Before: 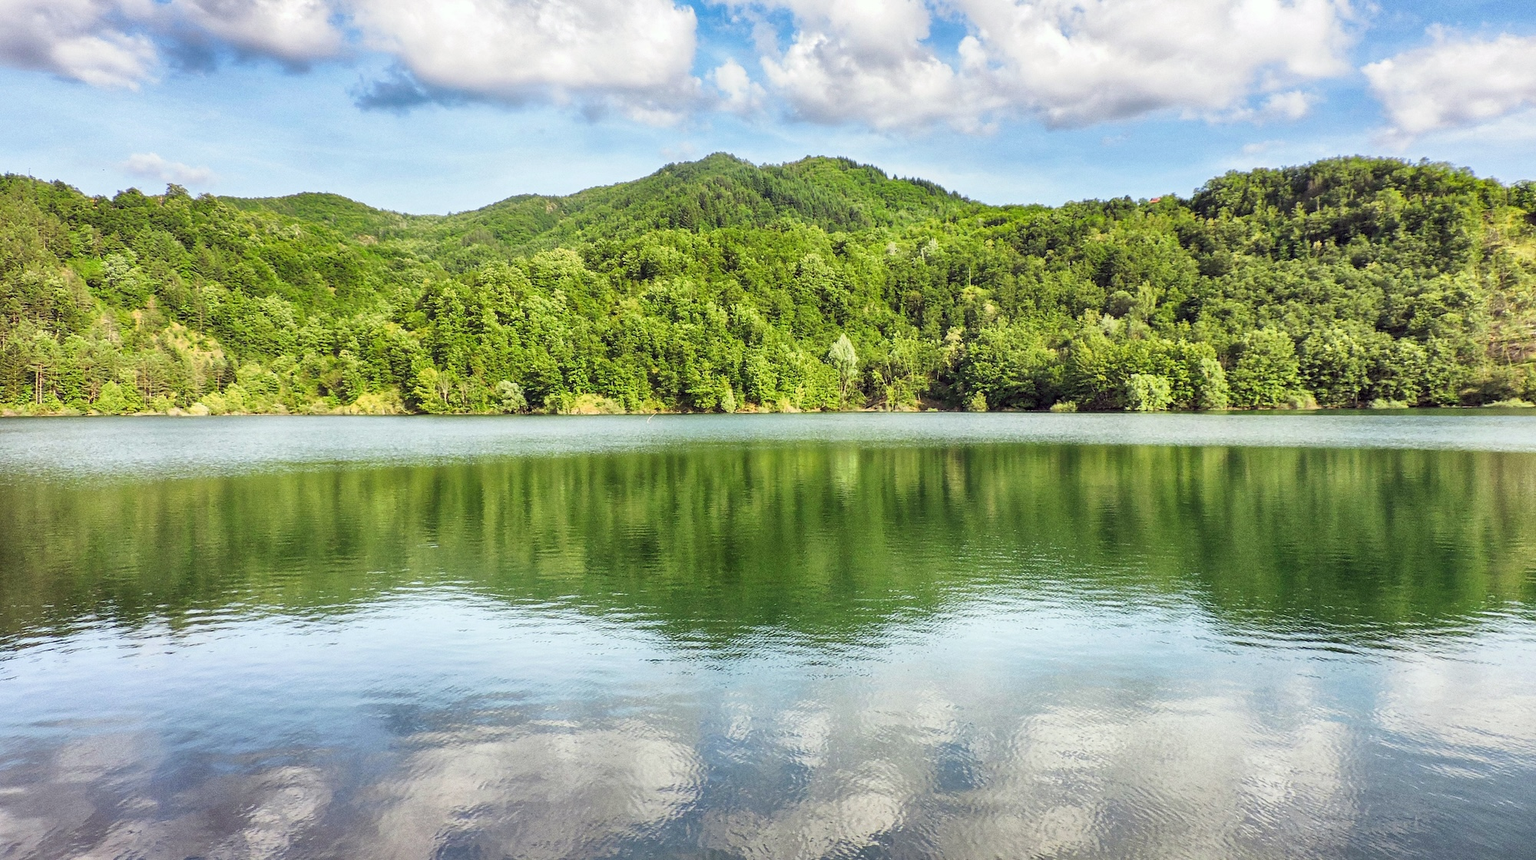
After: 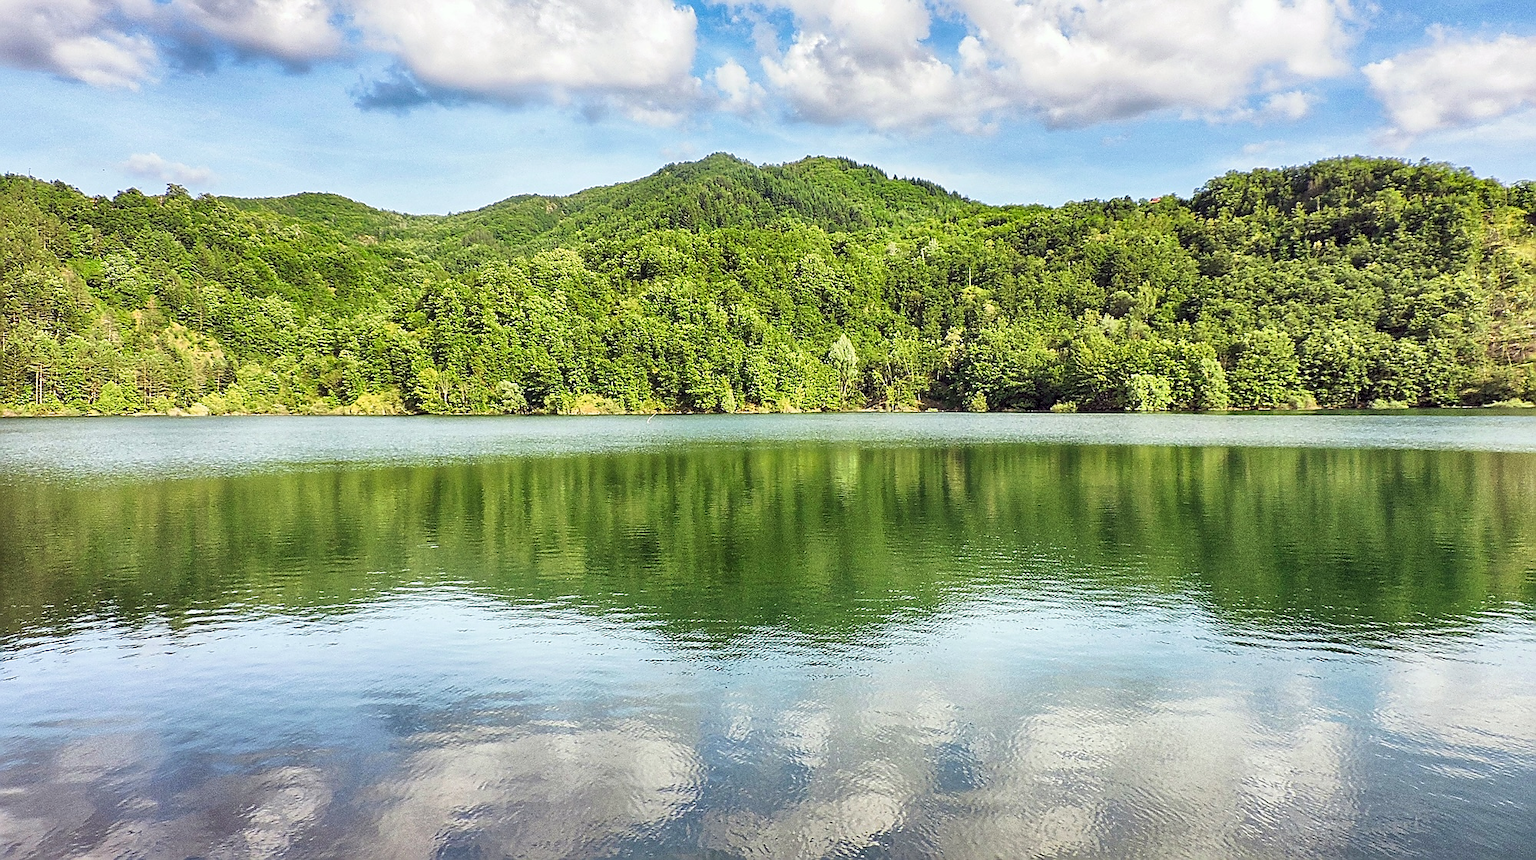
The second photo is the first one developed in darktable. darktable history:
velvia: strength 9.25%
sharpen: radius 1.4, amount 1.25, threshold 0.7
